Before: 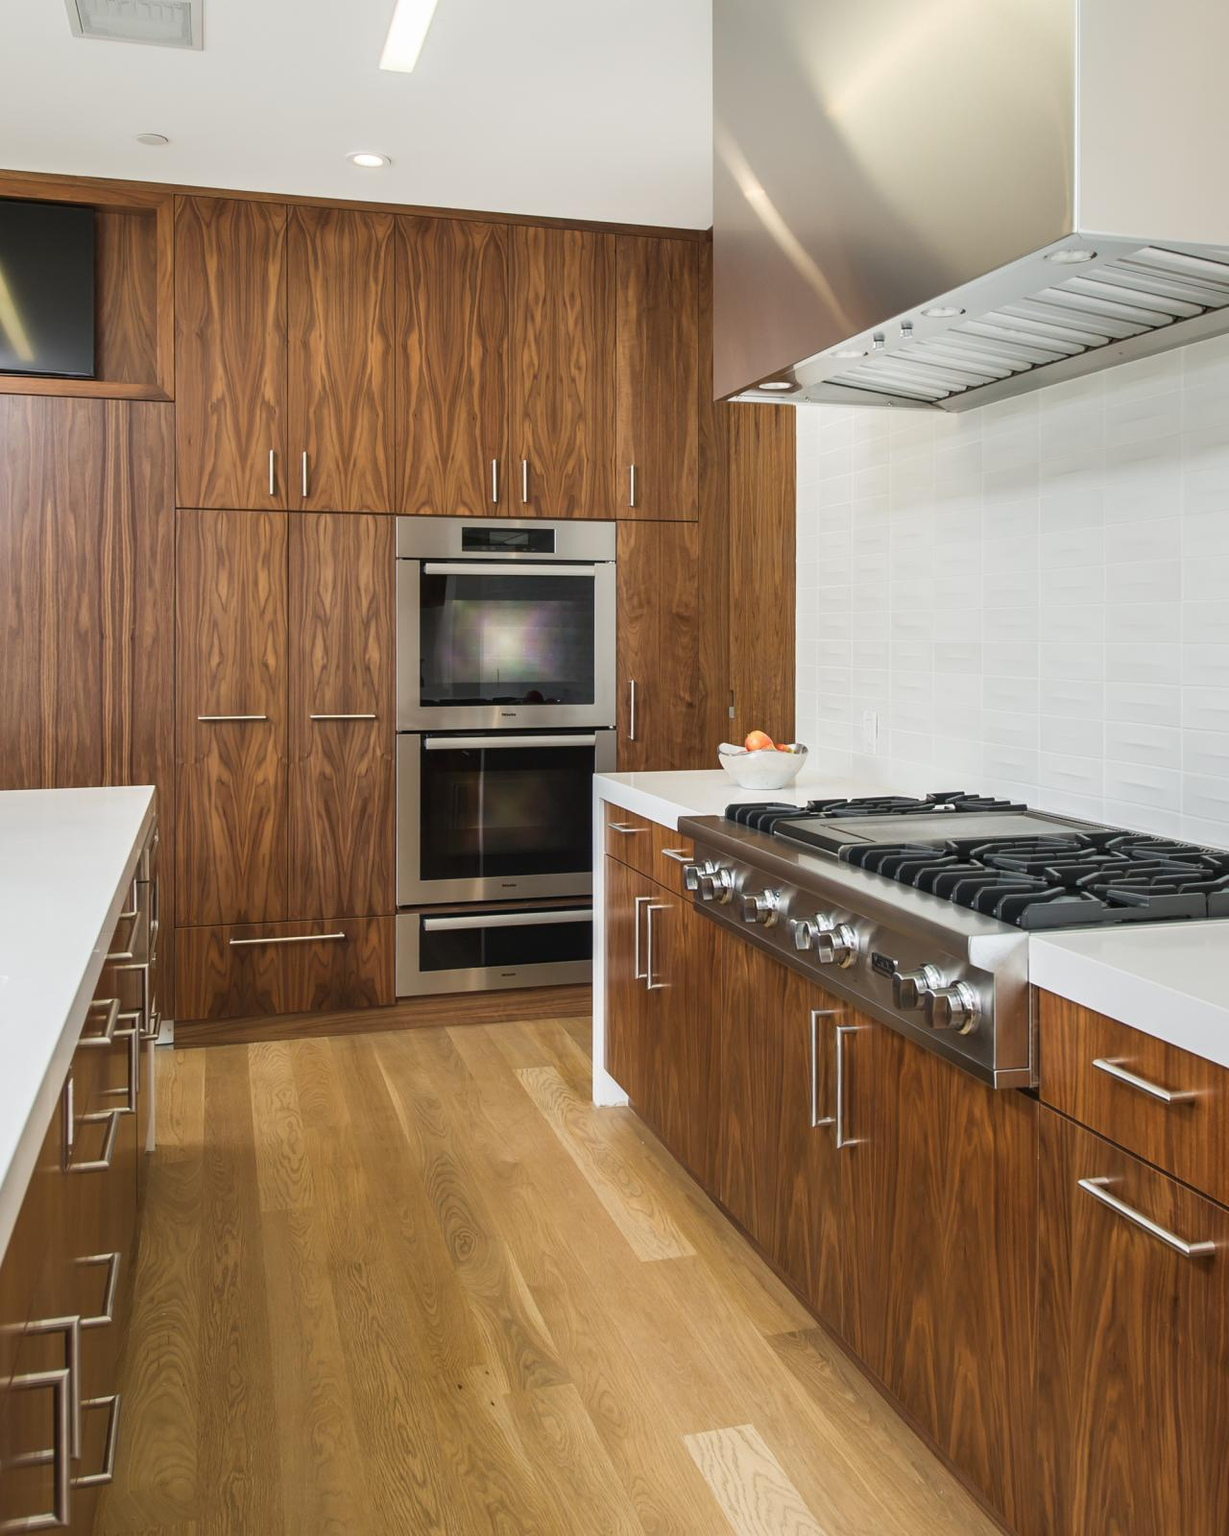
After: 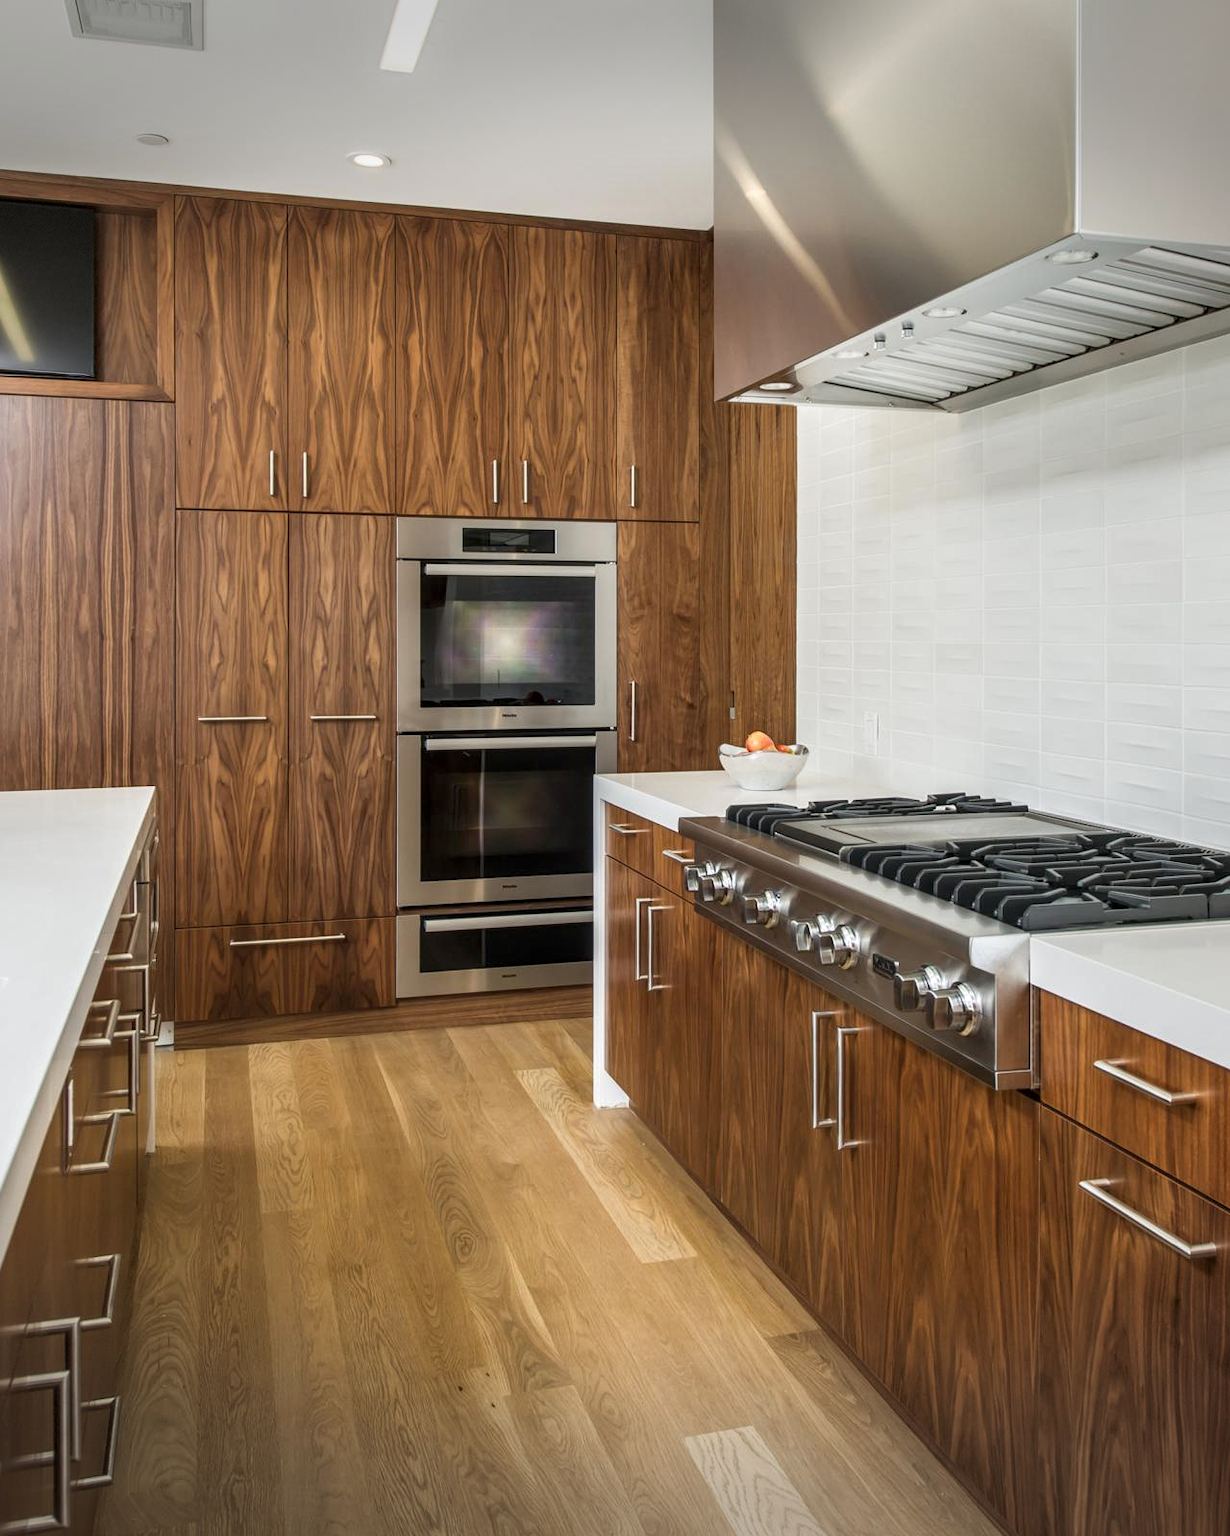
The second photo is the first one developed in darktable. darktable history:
vignetting: fall-off start 100%, brightness -0.406, saturation -0.3, width/height ratio 1.324, dithering 8-bit output, unbound false
crop: bottom 0.071%
local contrast: detail 130%
